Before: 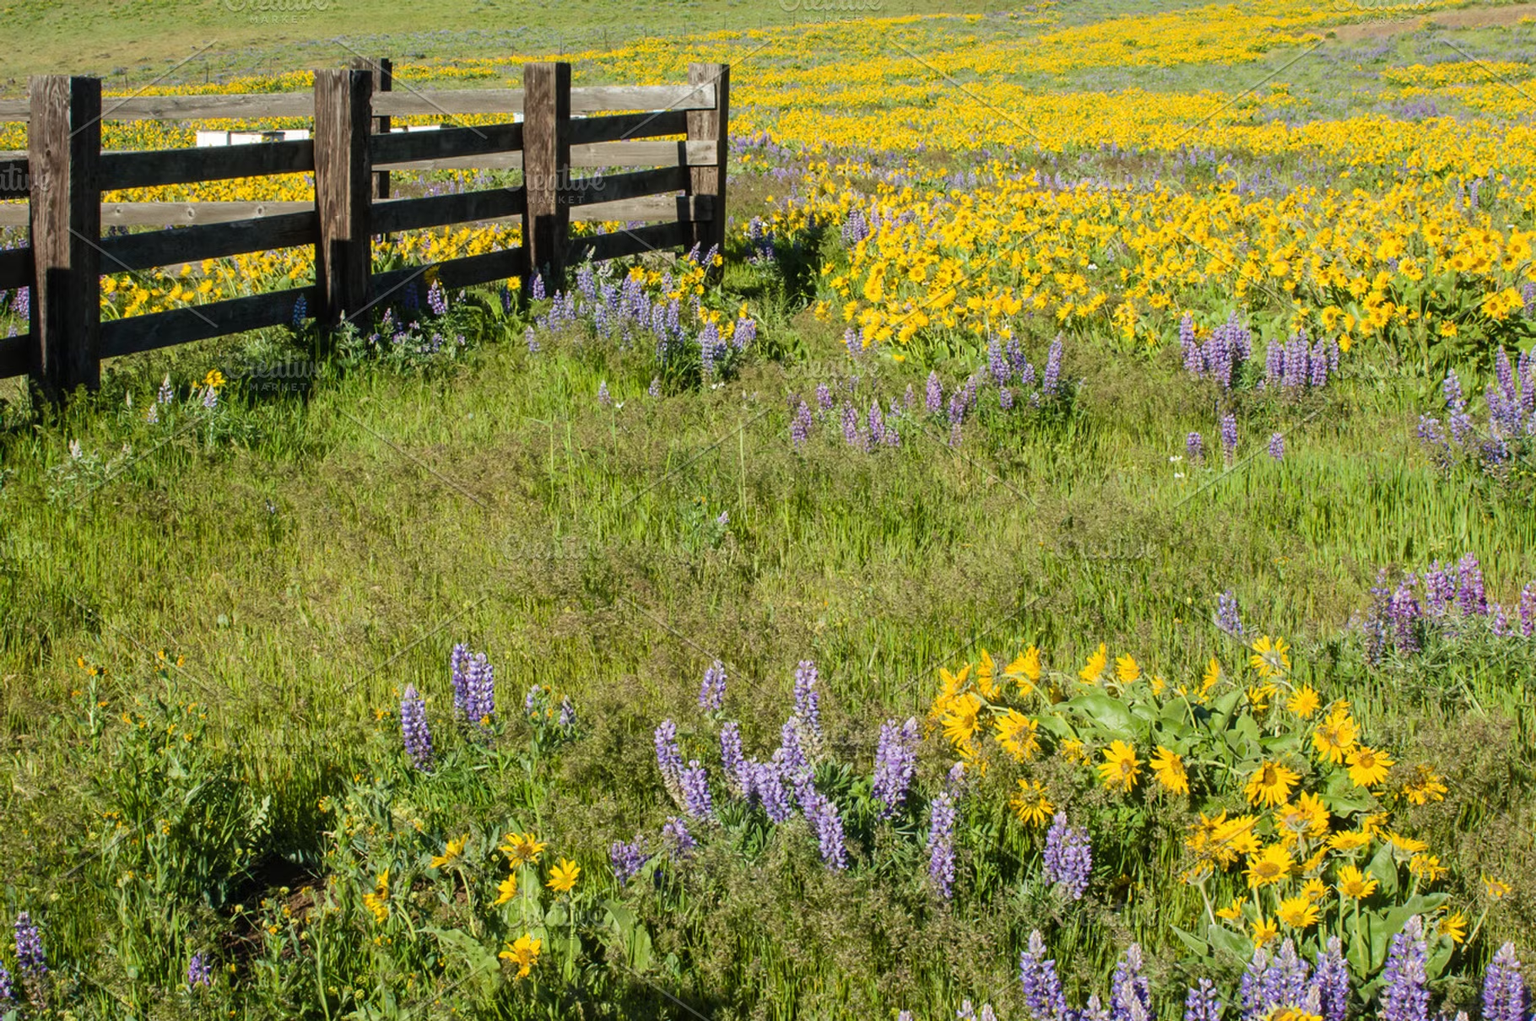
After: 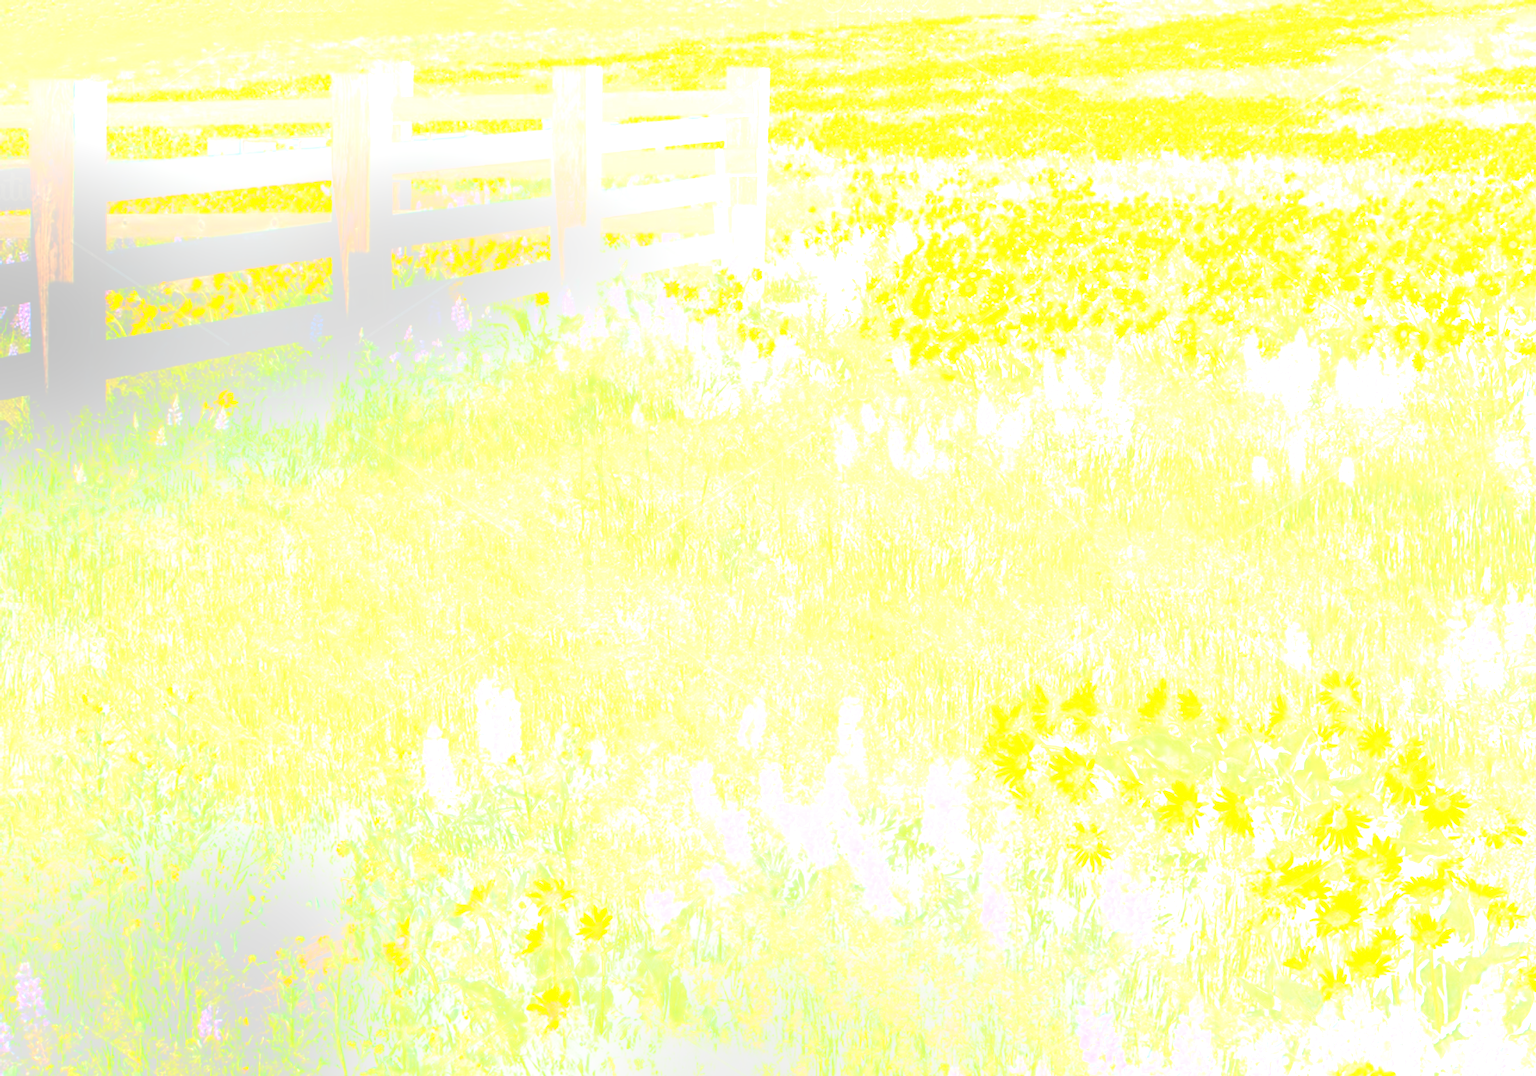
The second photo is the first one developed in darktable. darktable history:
base curve: curves: ch0 [(0, 0.036) (0.007, 0.037) (0.604, 0.887) (1, 1)], preserve colors none
crop and rotate: right 5.167%
bloom: size 25%, threshold 5%, strength 90%
